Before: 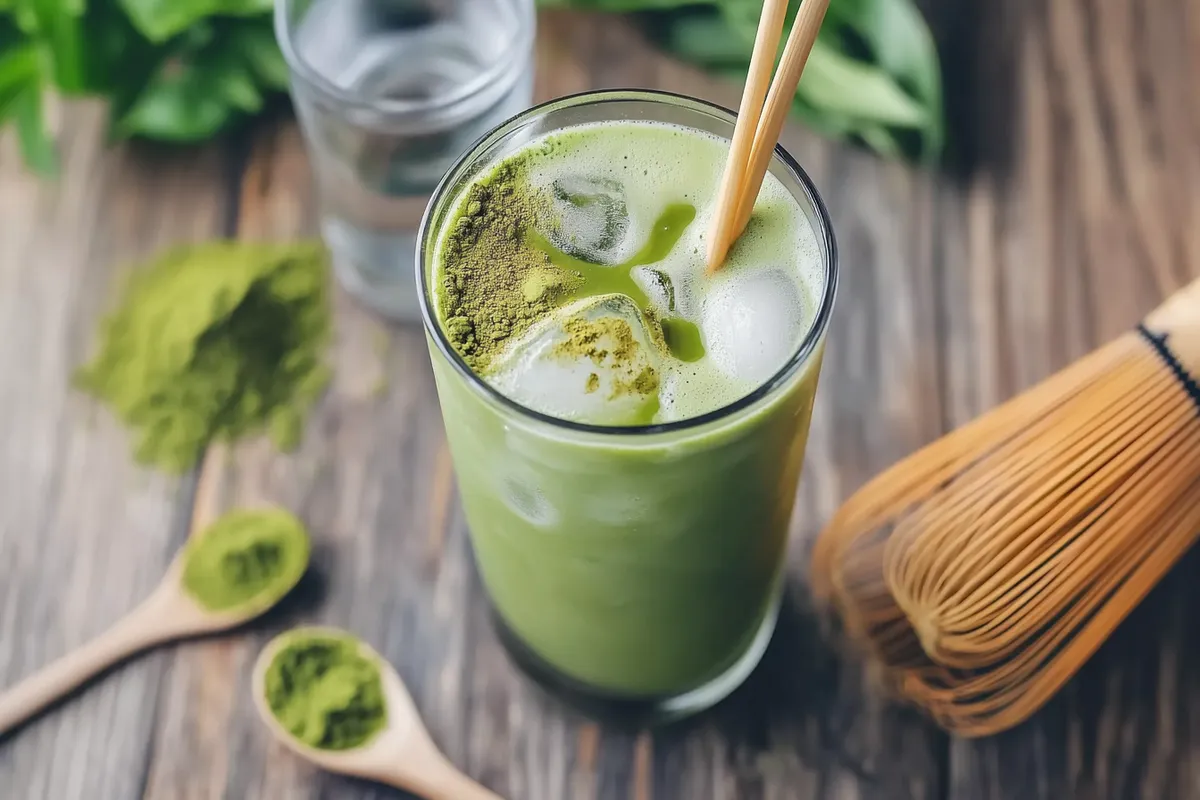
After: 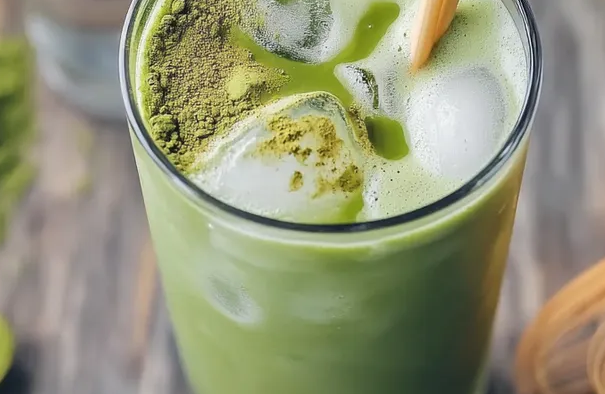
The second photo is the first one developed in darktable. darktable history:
crop: left 24.713%, top 25.29%, right 24.821%, bottom 25.441%
